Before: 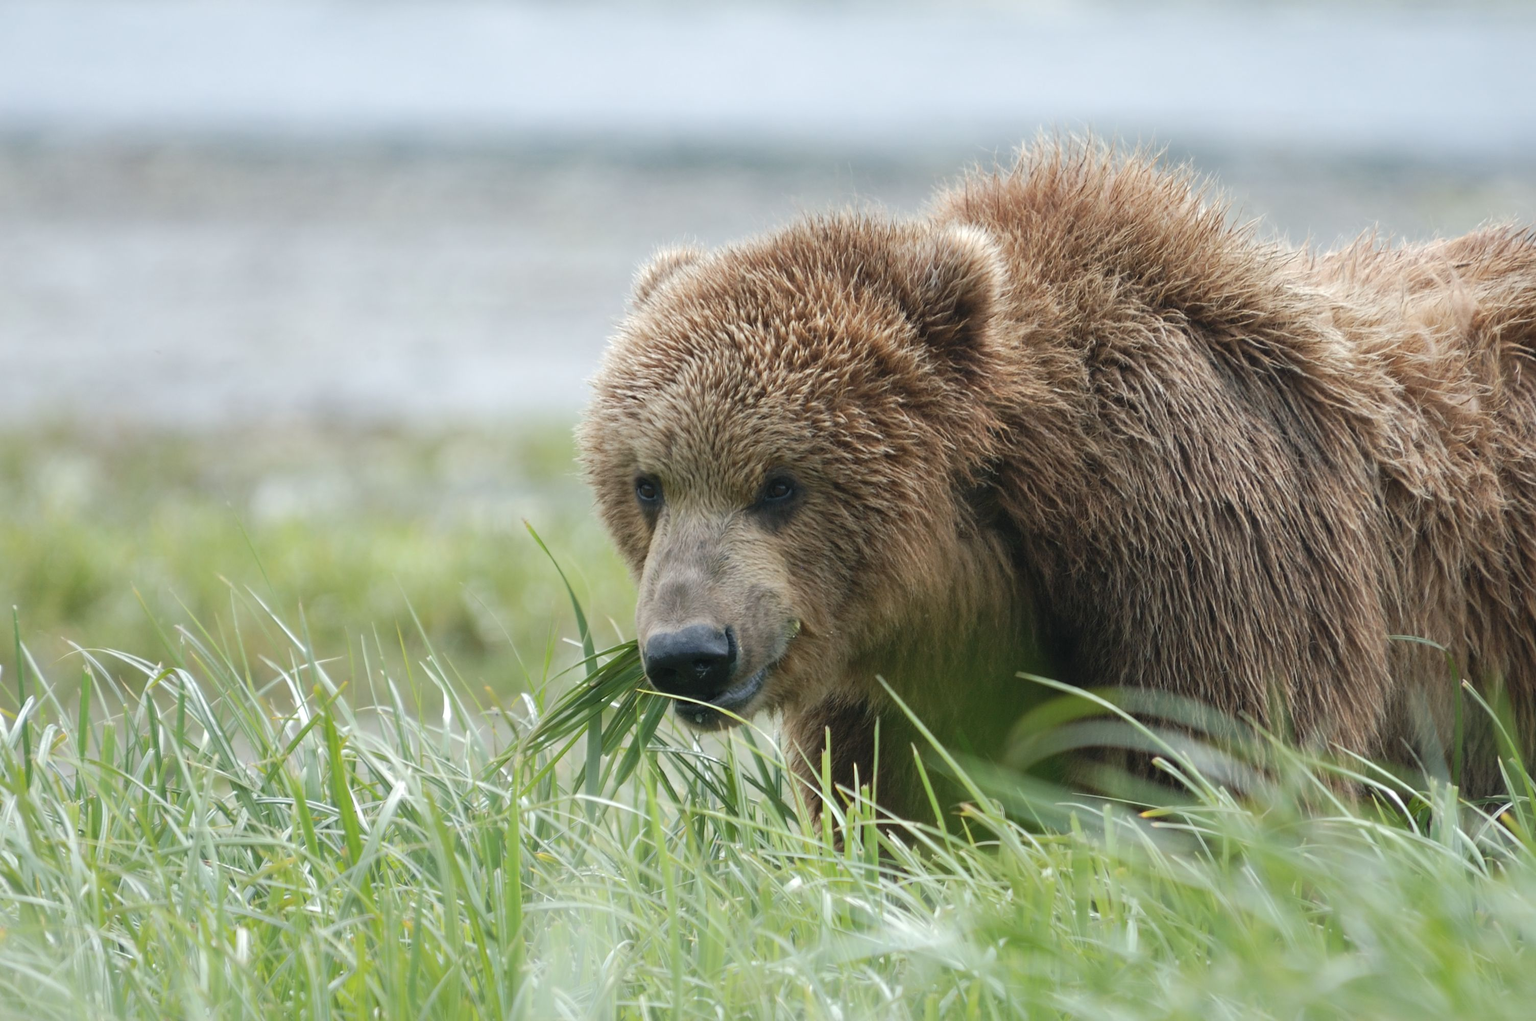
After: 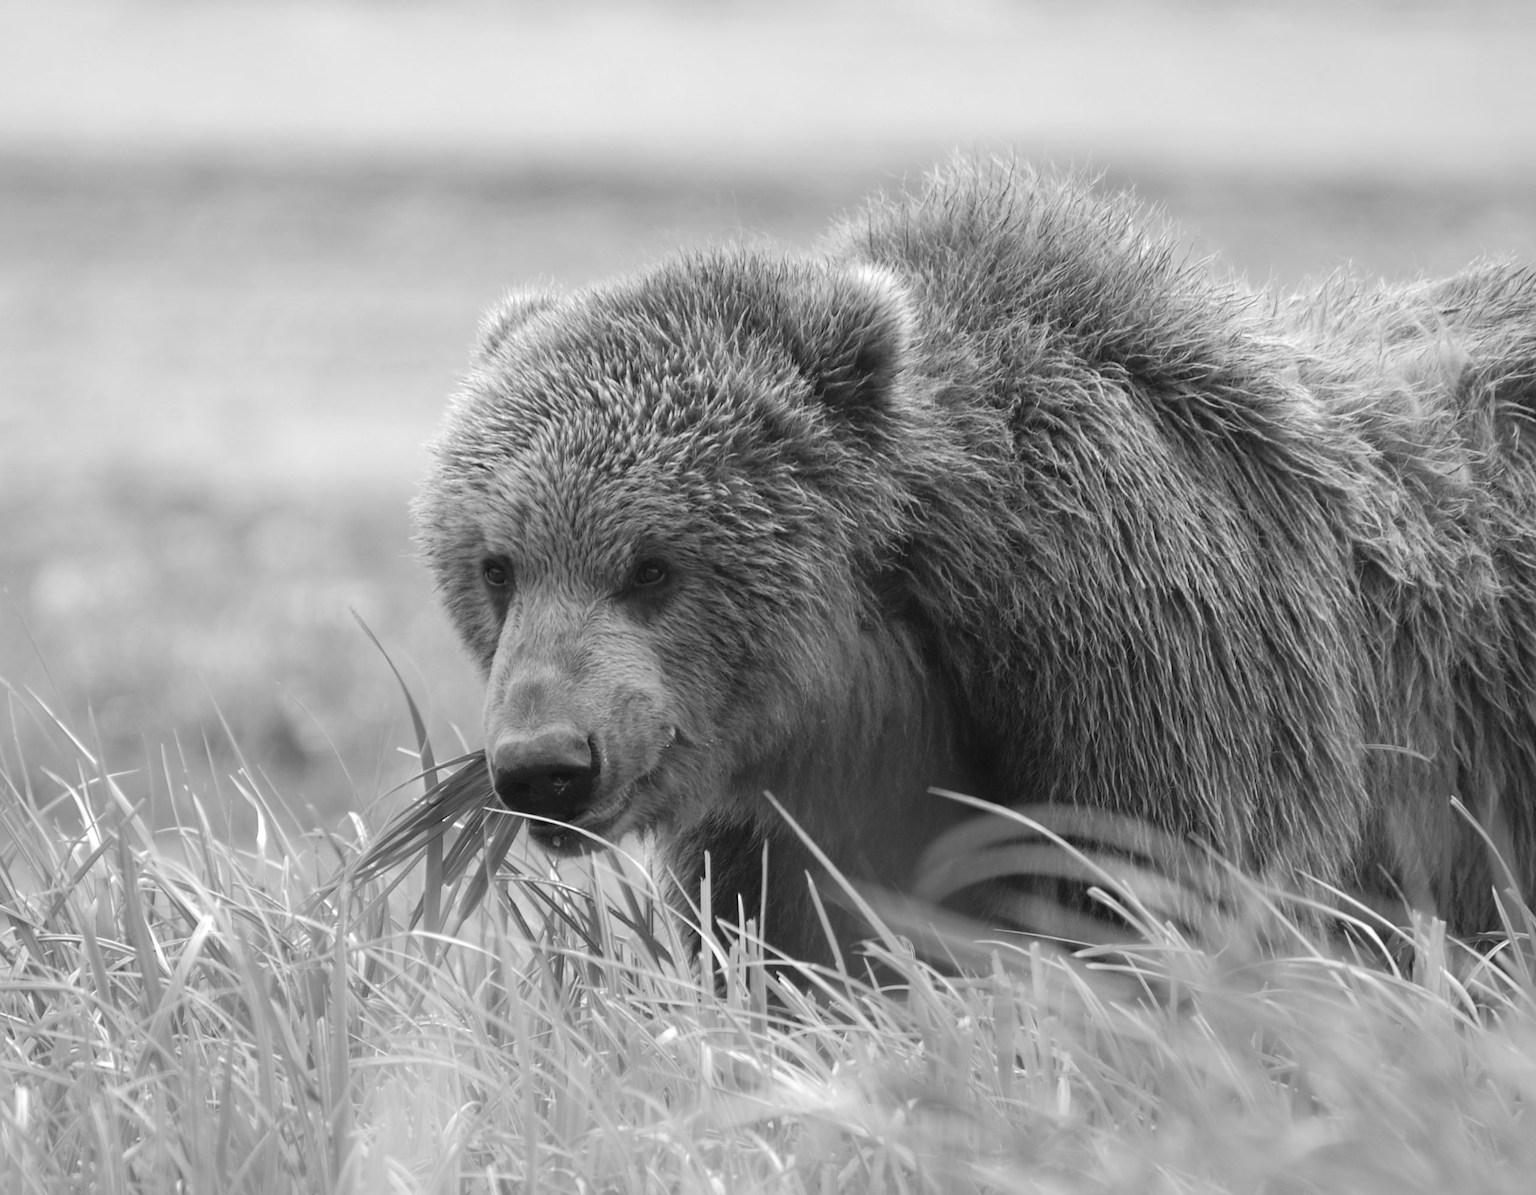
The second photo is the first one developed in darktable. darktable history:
white balance: red 1.08, blue 0.791
monochrome: on, module defaults
crop and rotate: left 14.584%
